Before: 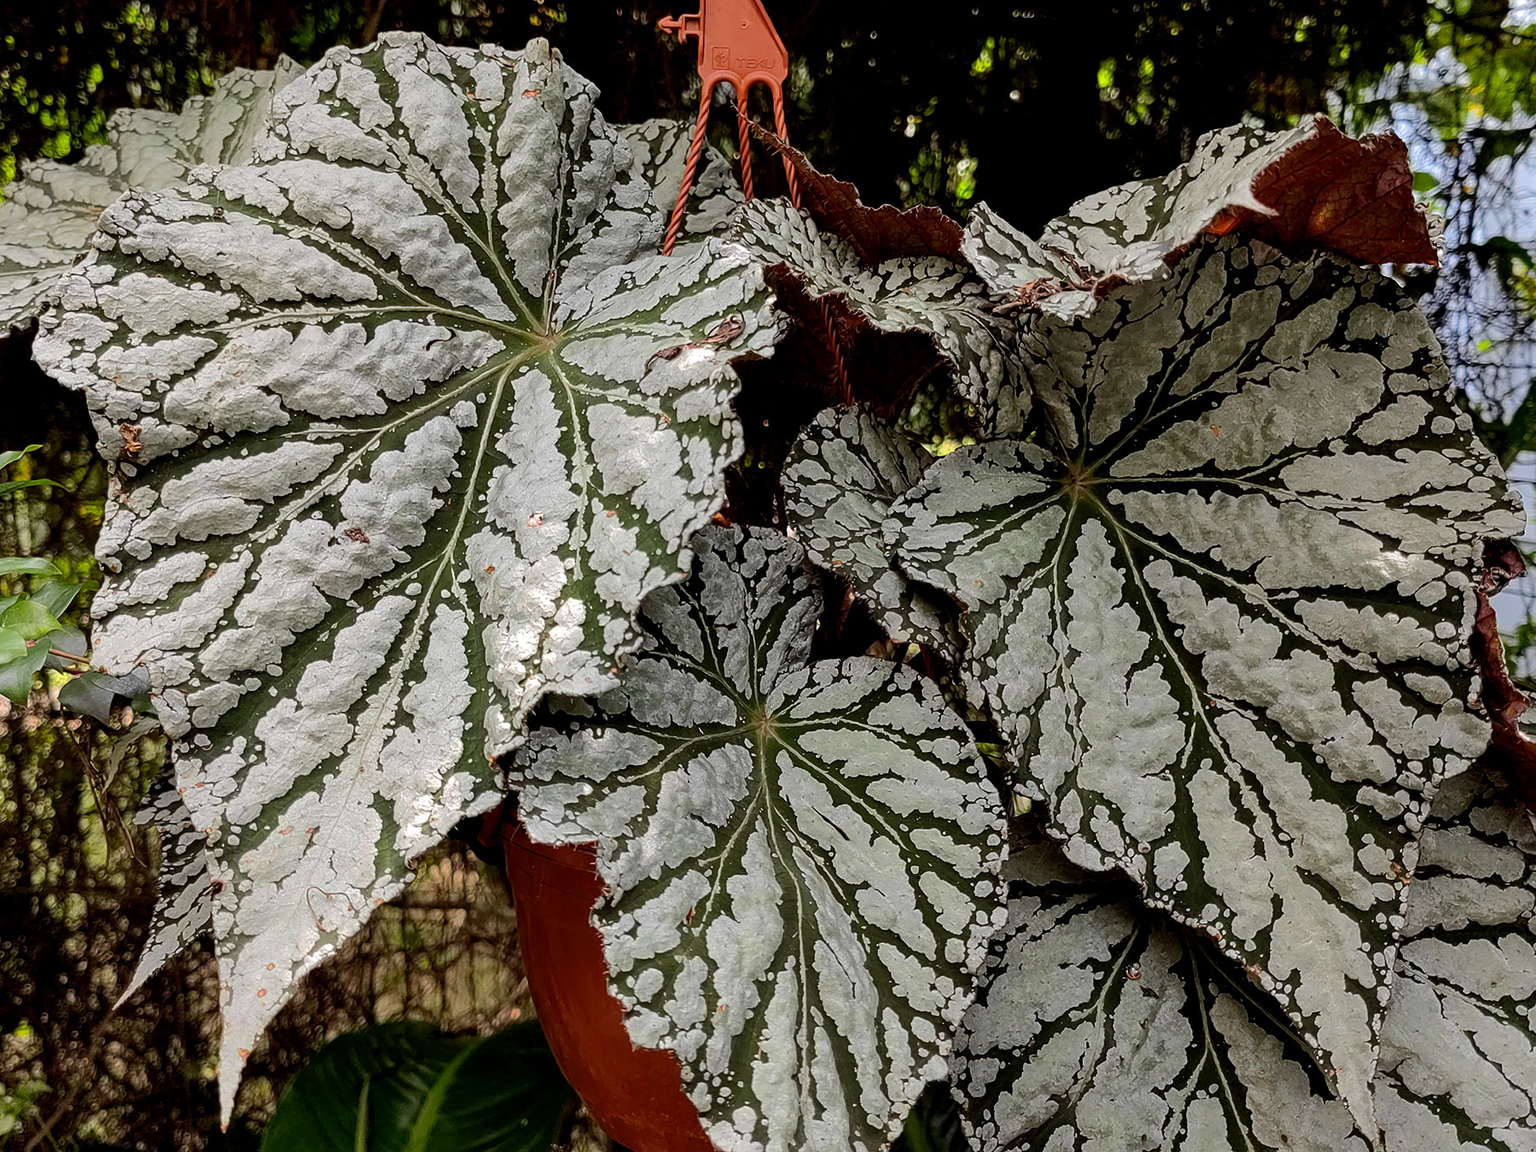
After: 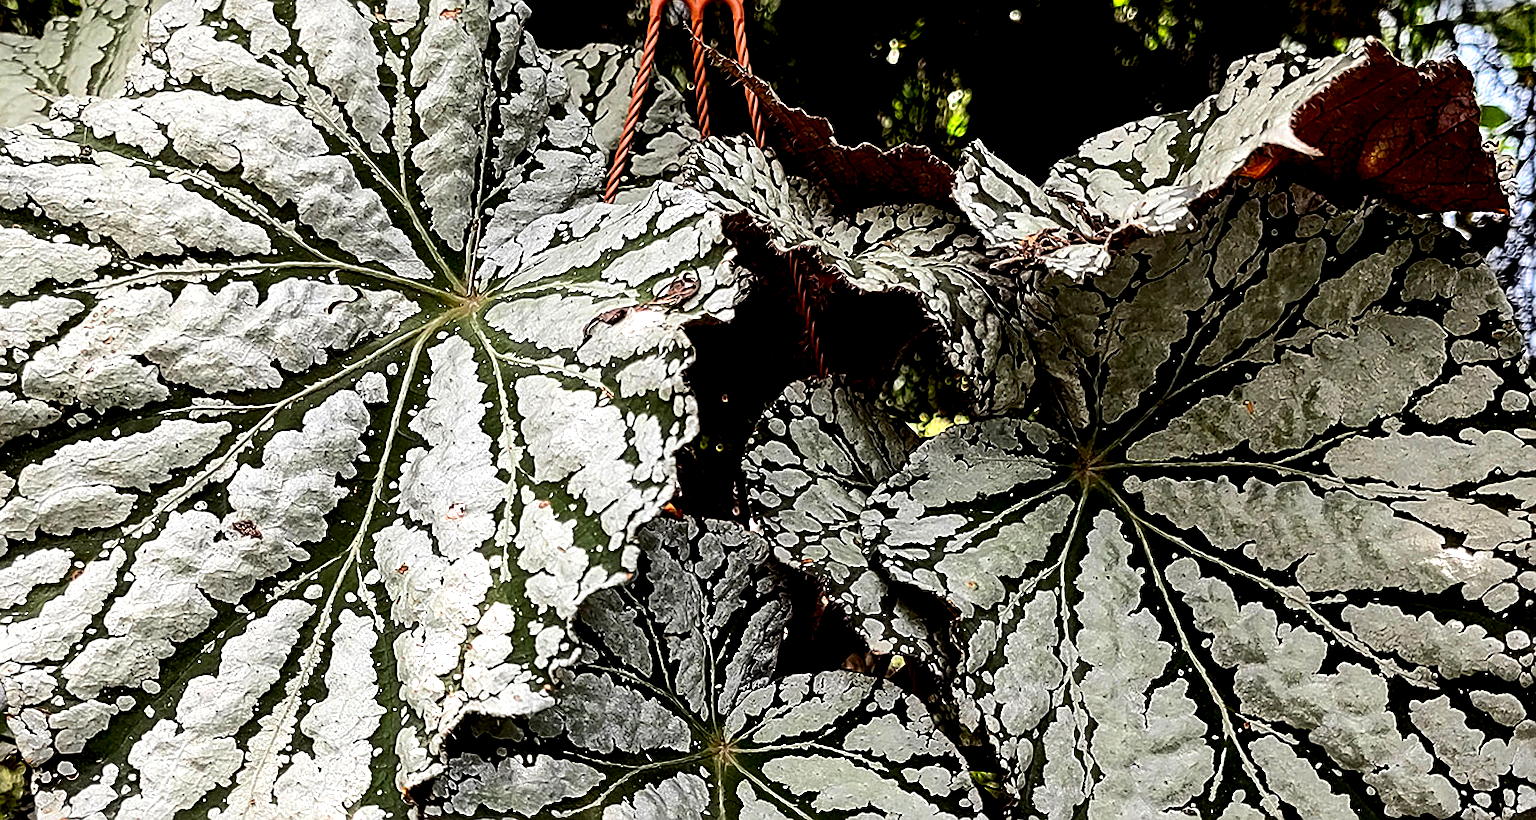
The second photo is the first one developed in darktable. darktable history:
crop and rotate: left 9.459%, top 7.111%, right 4.86%, bottom 31.815%
sharpen: amount 0.496
tone equalizer: -8 EV -0.743 EV, -7 EV -0.72 EV, -6 EV -0.623 EV, -5 EV -0.401 EV, -3 EV 0.365 EV, -2 EV 0.6 EV, -1 EV 0.682 EV, +0 EV 0.753 EV, edges refinement/feathering 500, mask exposure compensation -1.57 EV, preserve details no
exposure: black level correction 0.009, exposure 0.107 EV, compensate exposure bias true, compensate highlight preservation false
